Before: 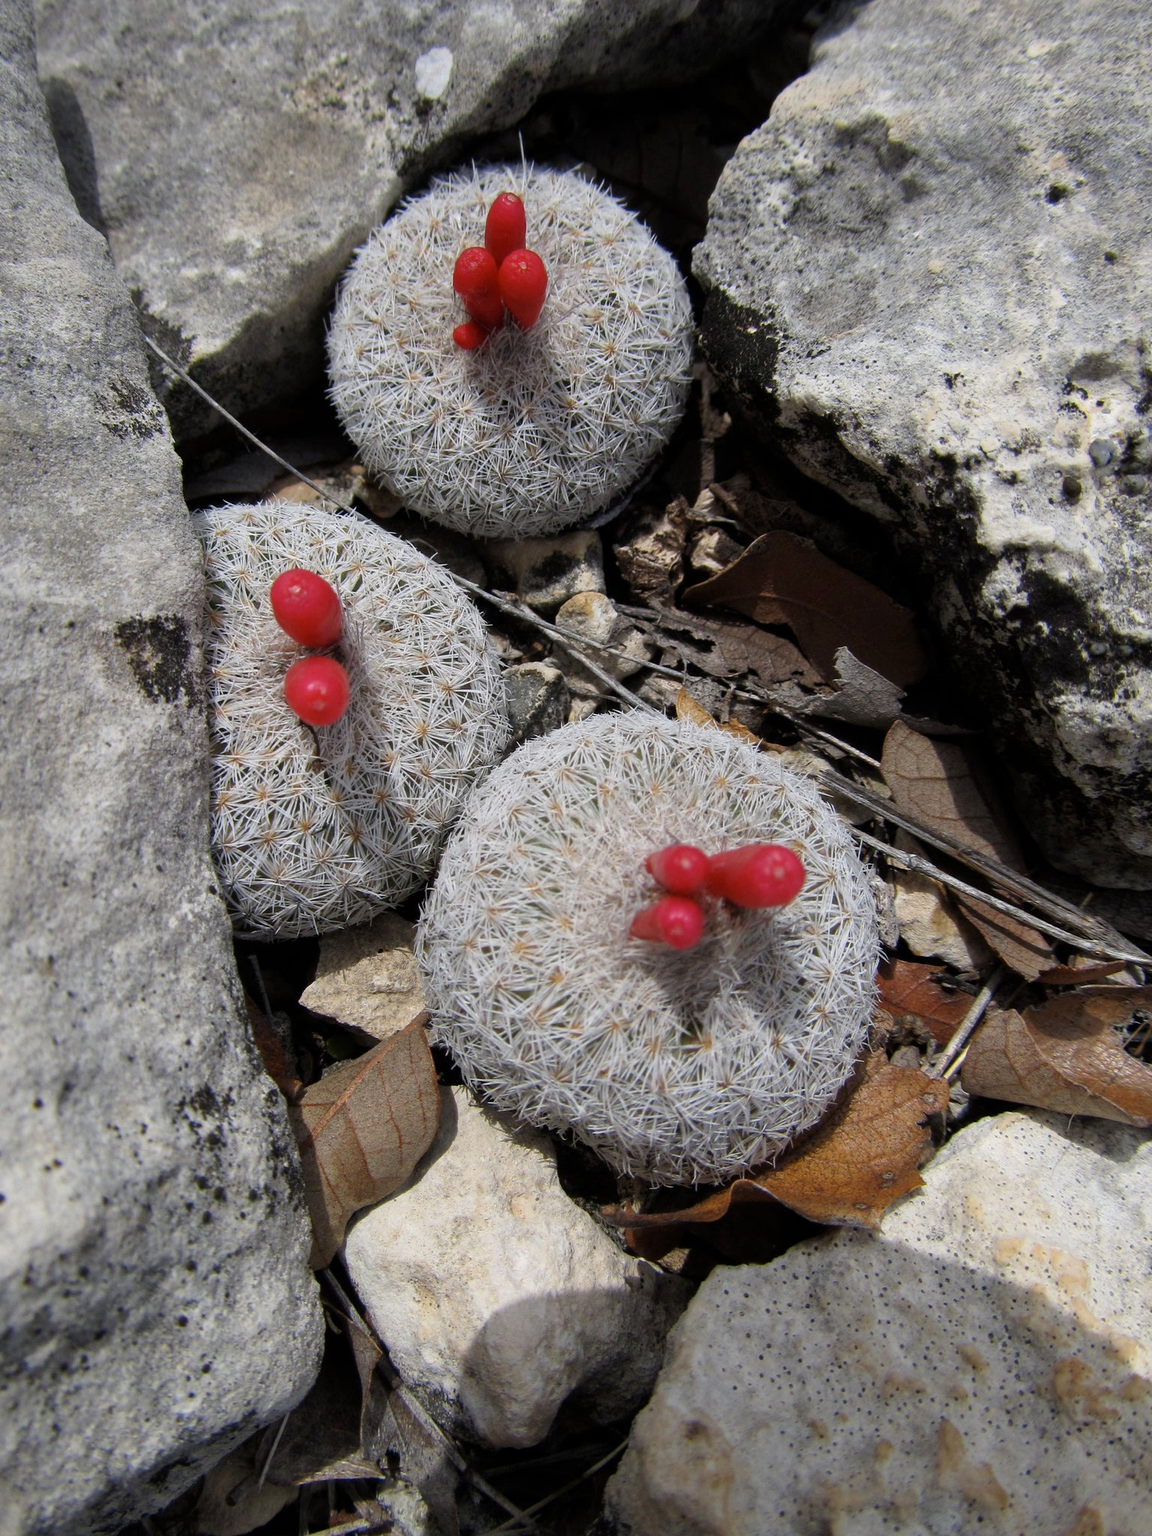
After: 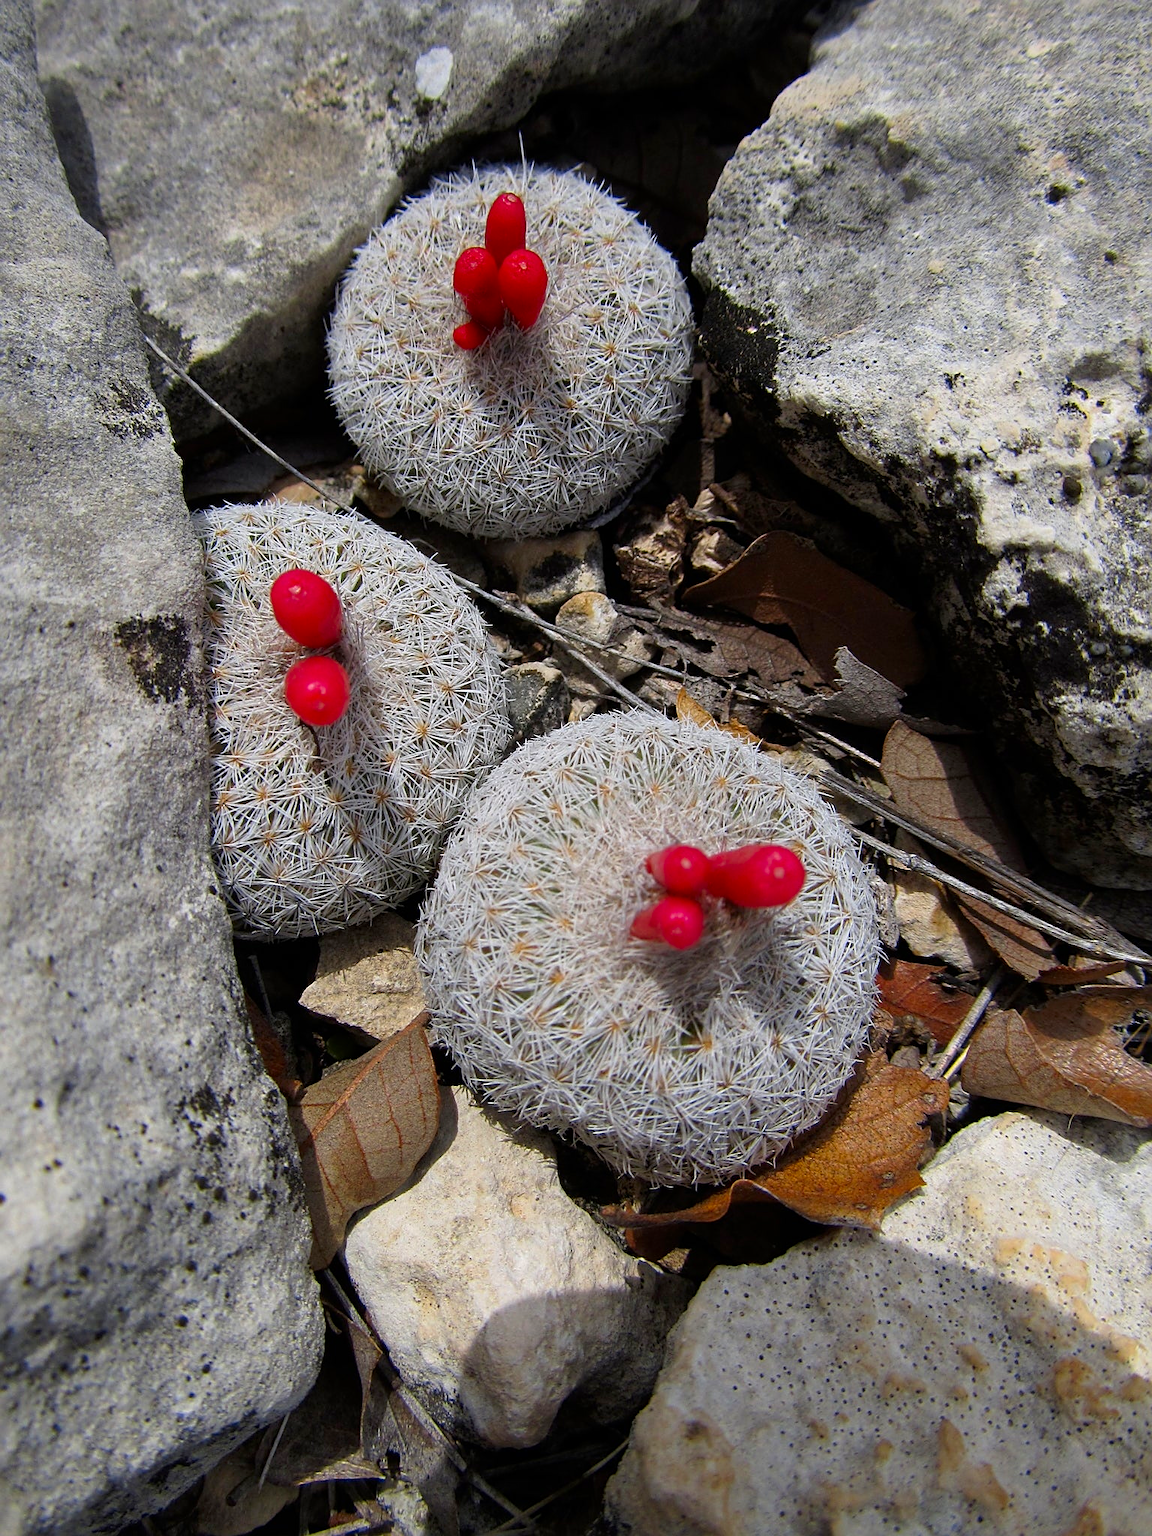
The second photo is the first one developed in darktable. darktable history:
contrast brightness saturation: brightness -0.02, saturation 0.35
sharpen: on, module defaults
